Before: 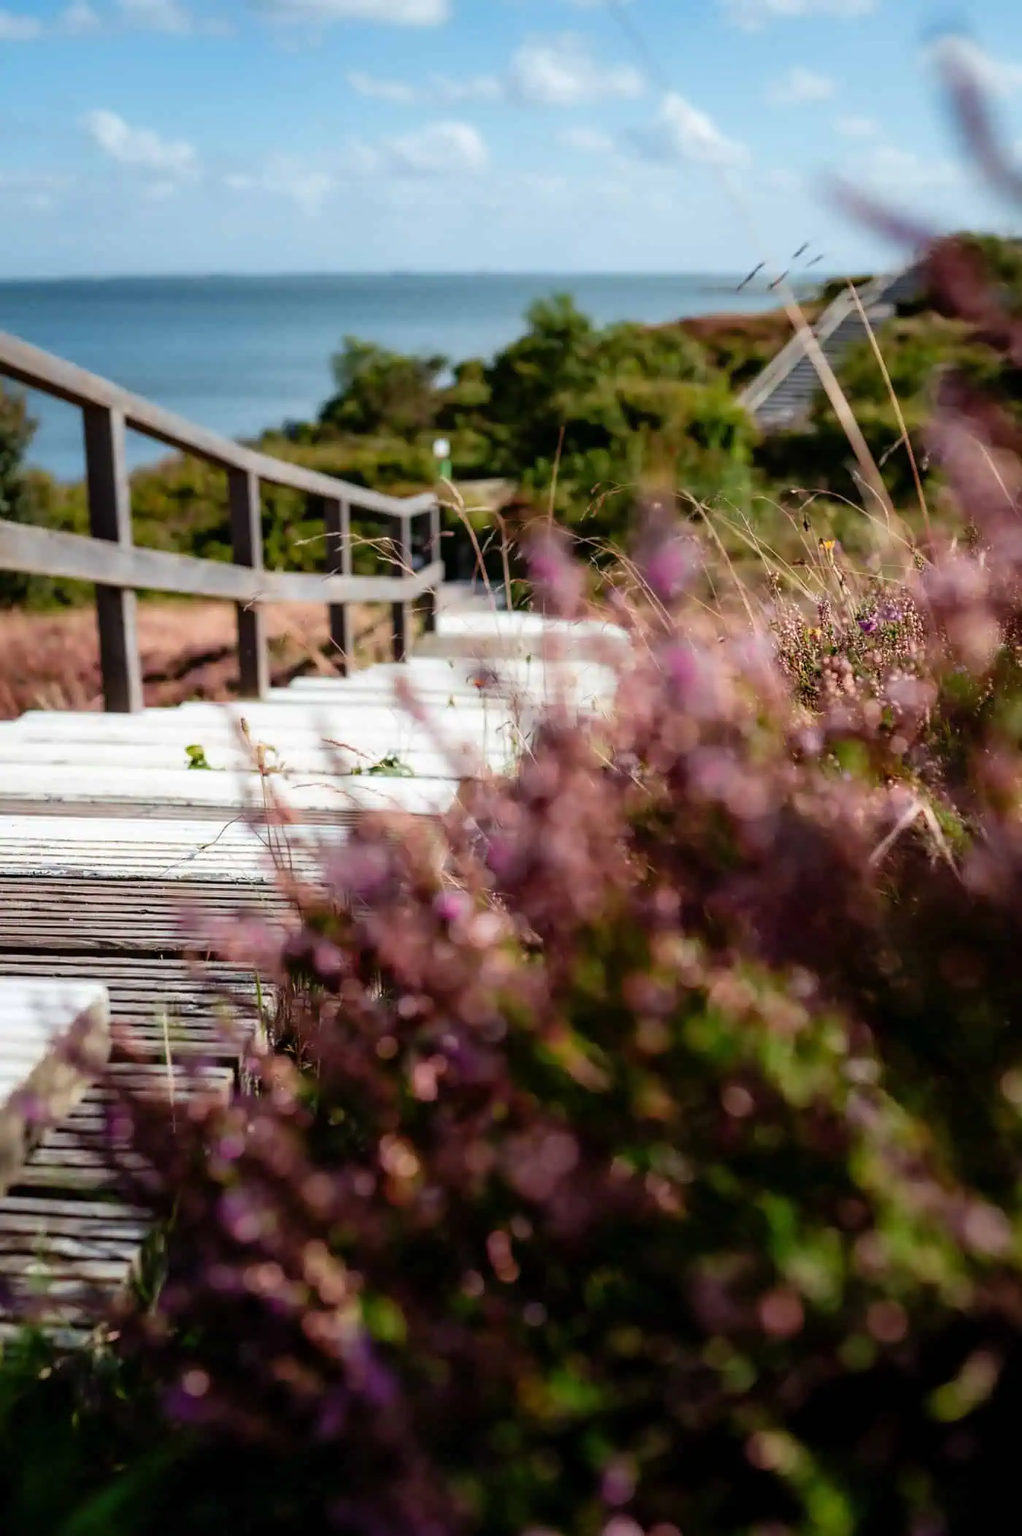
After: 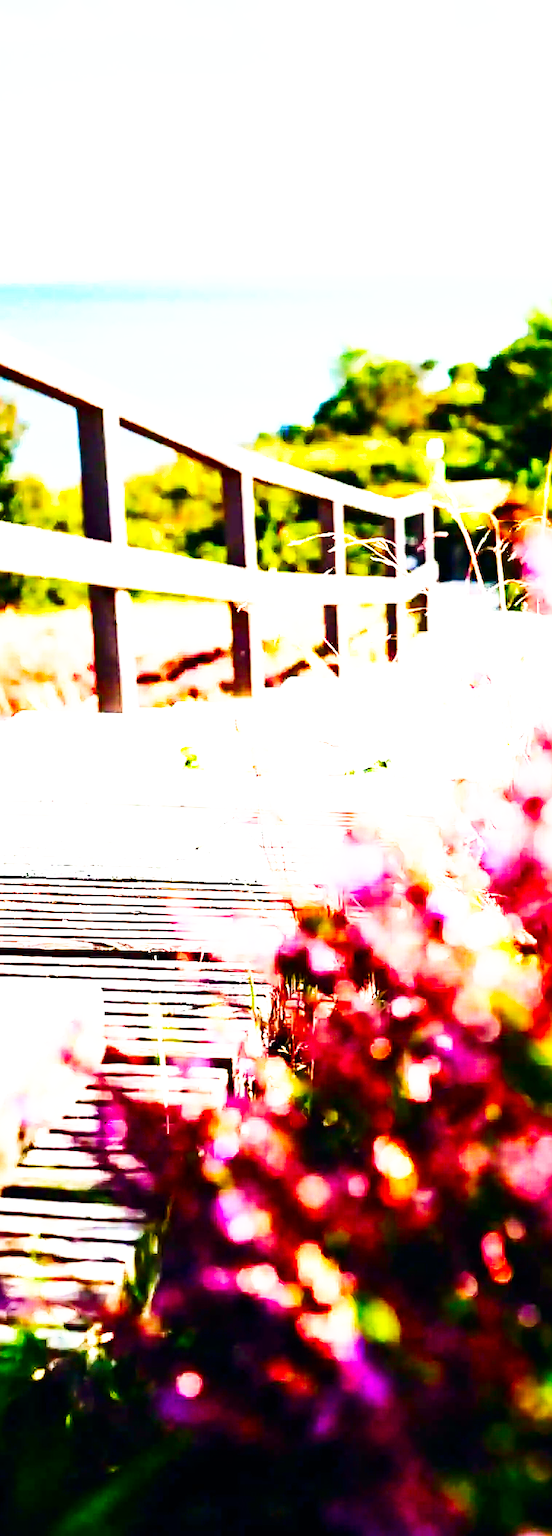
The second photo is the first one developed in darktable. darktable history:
sharpen: on, module defaults
contrast brightness saturation: contrast 0.164, saturation 0.323
crop: left 0.677%, right 45.317%, bottom 0.079%
color balance rgb: global offset › chroma 0.061%, global offset › hue 254.18°, perceptual saturation grading › global saturation 20%, perceptual saturation grading › highlights -25.694%, perceptual saturation grading › shadows 49.428%, perceptual brilliance grading › global brilliance 15.515%, perceptual brilliance grading › shadows -35.305%, global vibrance 25.396%
exposure: black level correction 0, exposure 1.391 EV, compensate exposure bias true, compensate highlight preservation false
base curve: curves: ch0 [(0, 0) (0.007, 0.004) (0.027, 0.03) (0.046, 0.07) (0.207, 0.54) (0.442, 0.872) (0.673, 0.972) (1, 1)], preserve colors none
tone equalizer: -8 EV -0.381 EV, -7 EV -0.384 EV, -6 EV -0.345 EV, -5 EV -0.251 EV, -3 EV 0.213 EV, -2 EV 0.34 EV, -1 EV 0.391 EV, +0 EV 0.41 EV, smoothing diameter 24.89%, edges refinement/feathering 10.94, preserve details guided filter
